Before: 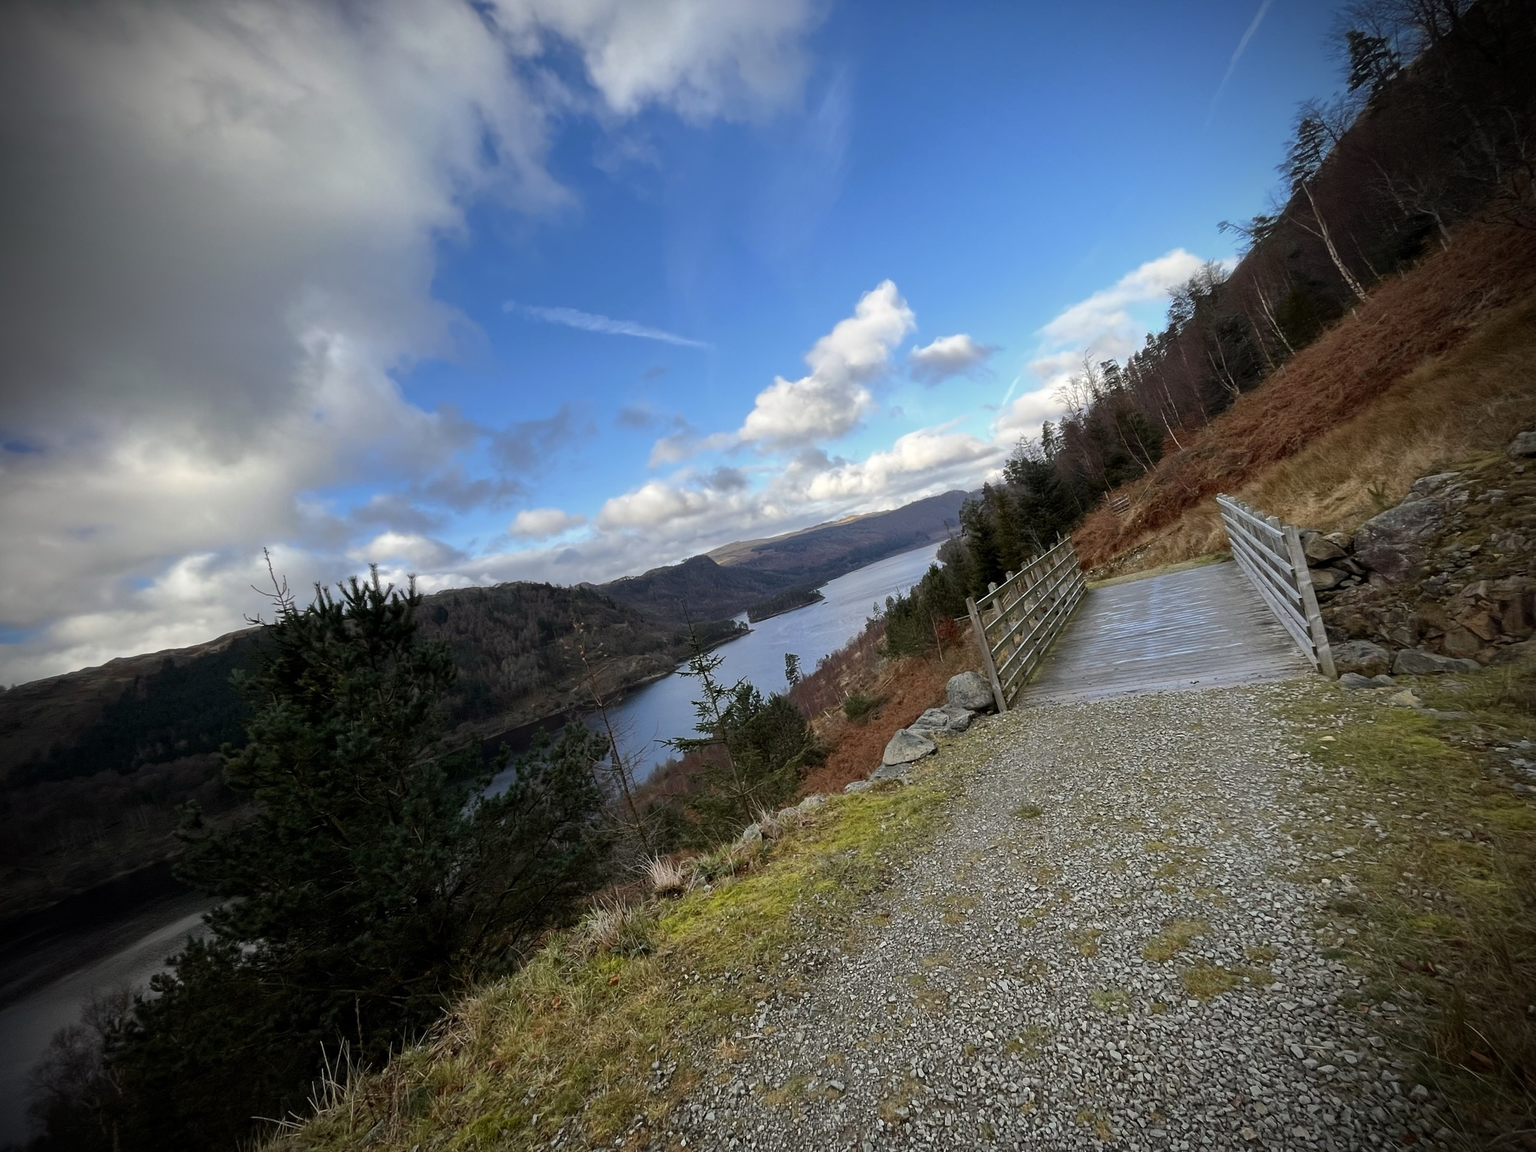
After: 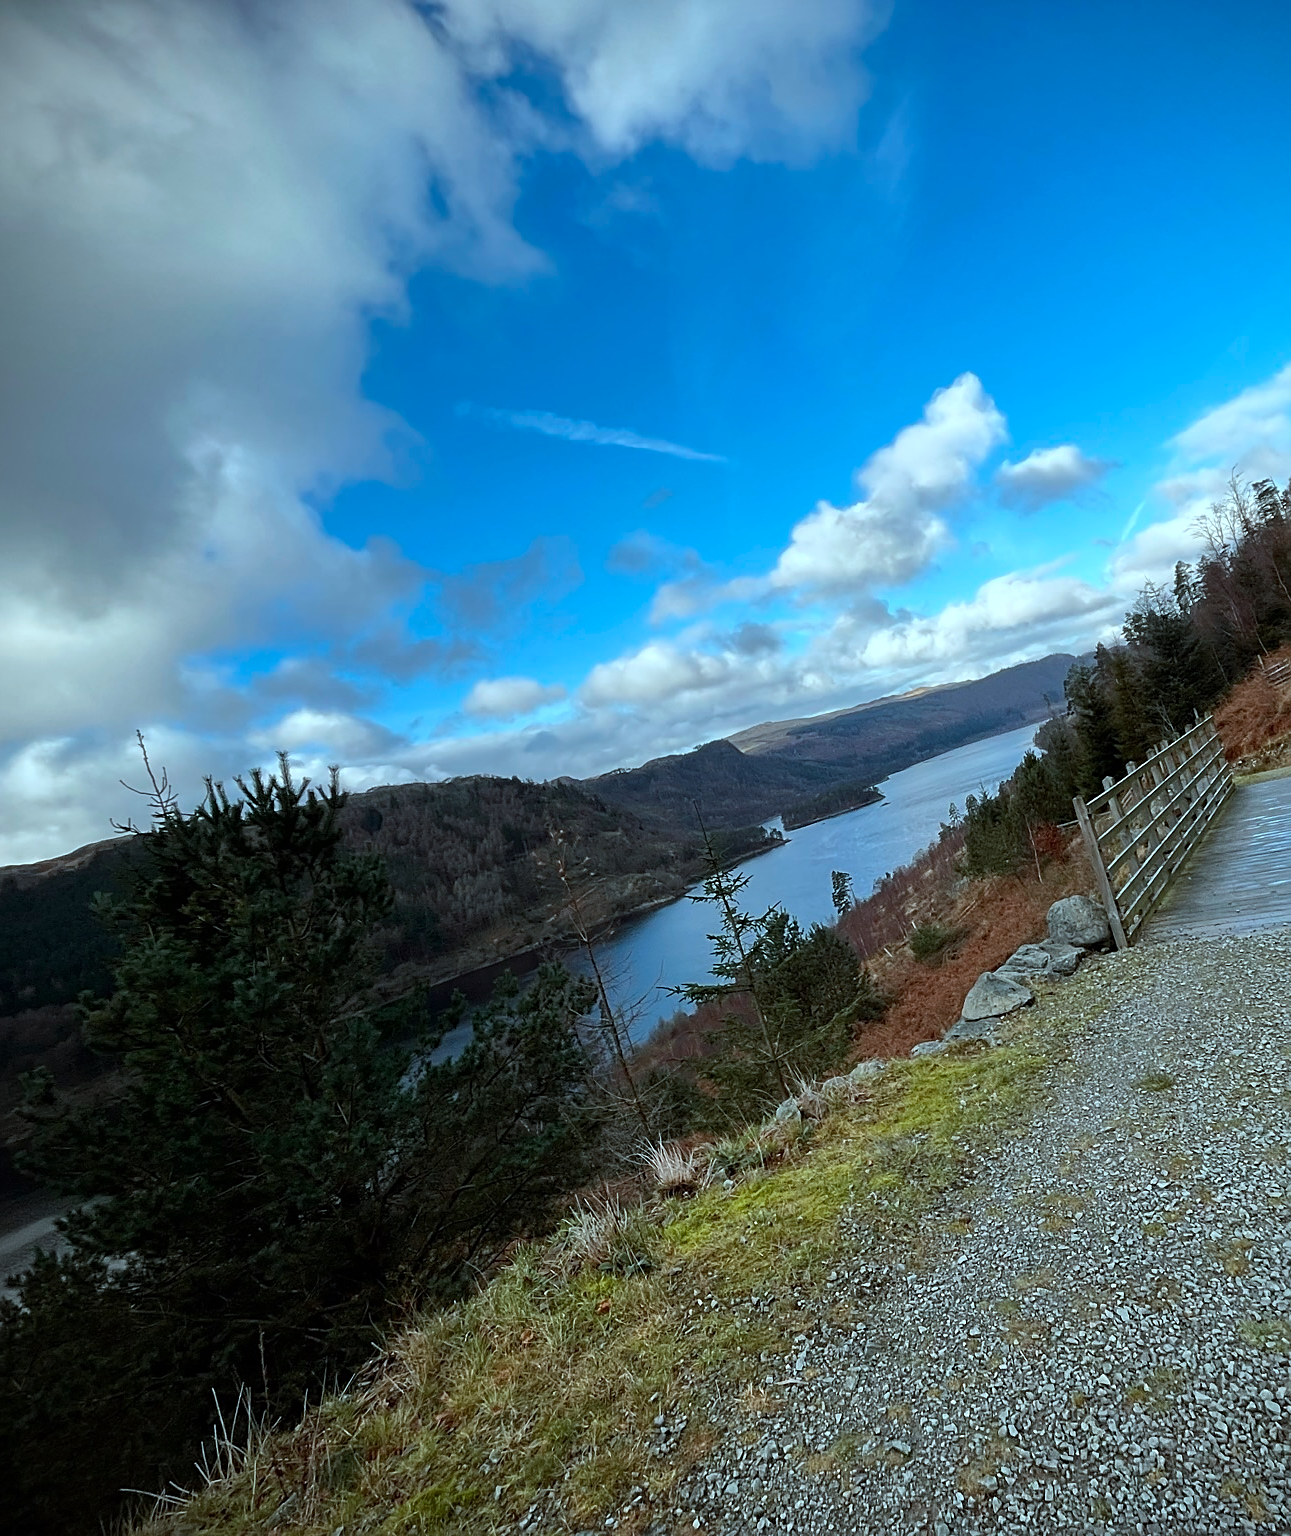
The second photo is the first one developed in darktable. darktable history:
sharpen: on, module defaults
color correction: highlights a* -11.84, highlights b* -15.53
crop: left 10.536%, right 26.383%
